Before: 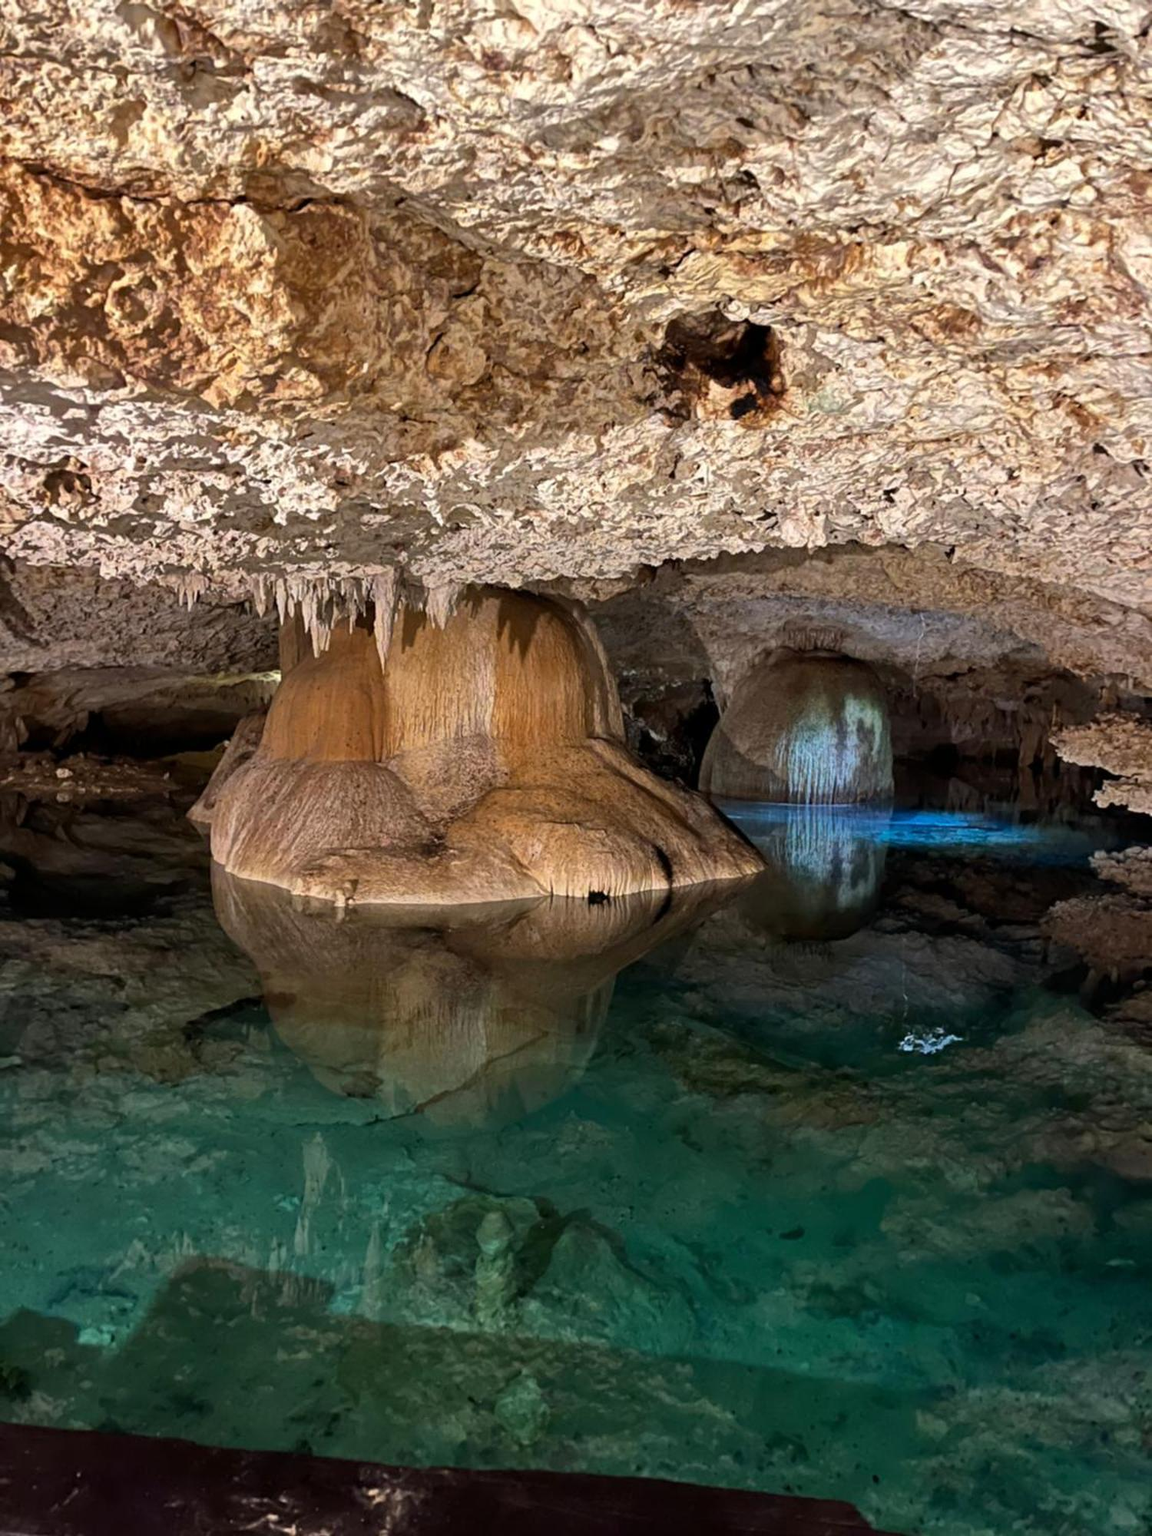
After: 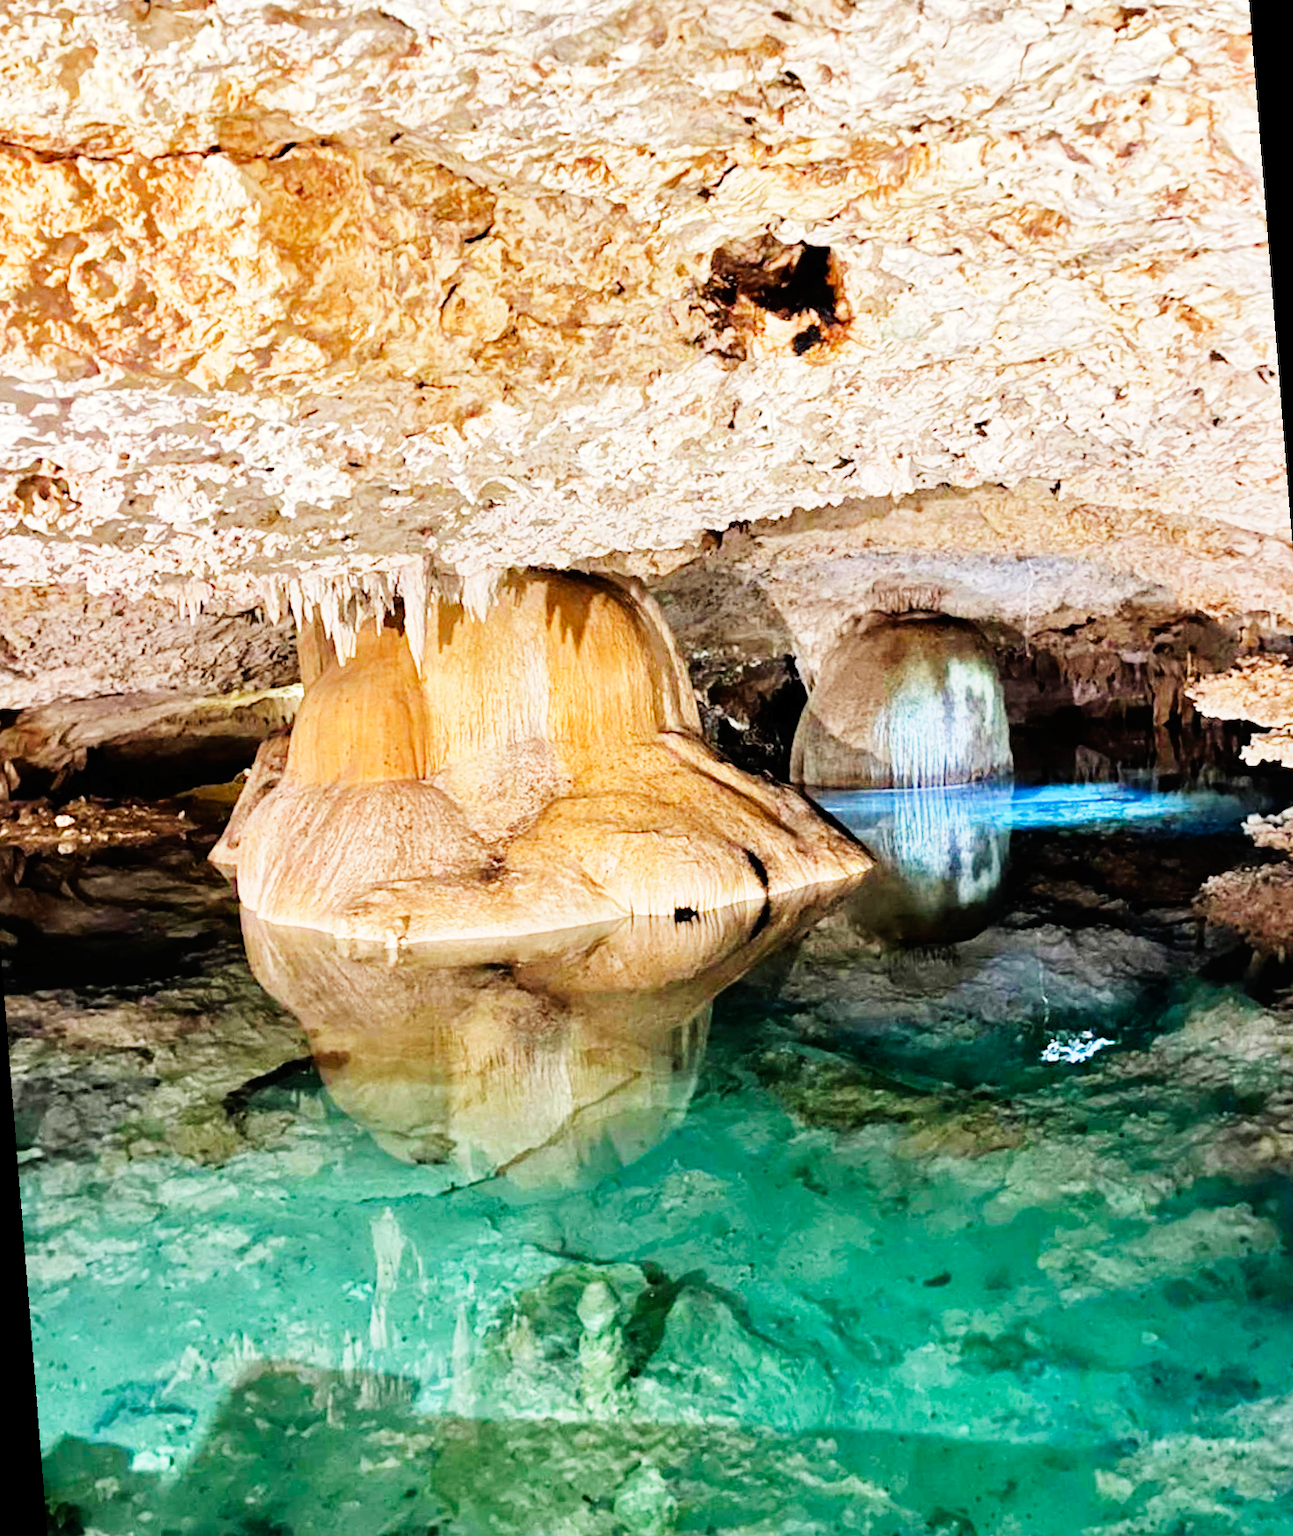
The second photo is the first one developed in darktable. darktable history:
tone equalizer: -7 EV 0.15 EV, -6 EV 0.6 EV, -5 EV 1.15 EV, -4 EV 1.33 EV, -3 EV 1.15 EV, -2 EV 0.6 EV, -1 EV 0.15 EV, mask exposure compensation -0.5 EV
rotate and perspective: rotation -4.57°, crop left 0.054, crop right 0.944, crop top 0.087, crop bottom 0.914
base curve: curves: ch0 [(0, 0) (0, 0.001) (0.001, 0.001) (0.004, 0.002) (0.007, 0.004) (0.015, 0.013) (0.033, 0.045) (0.052, 0.096) (0.075, 0.17) (0.099, 0.241) (0.163, 0.42) (0.219, 0.55) (0.259, 0.616) (0.327, 0.722) (0.365, 0.765) (0.522, 0.873) (0.547, 0.881) (0.689, 0.919) (0.826, 0.952) (1, 1)], preserve colors none
